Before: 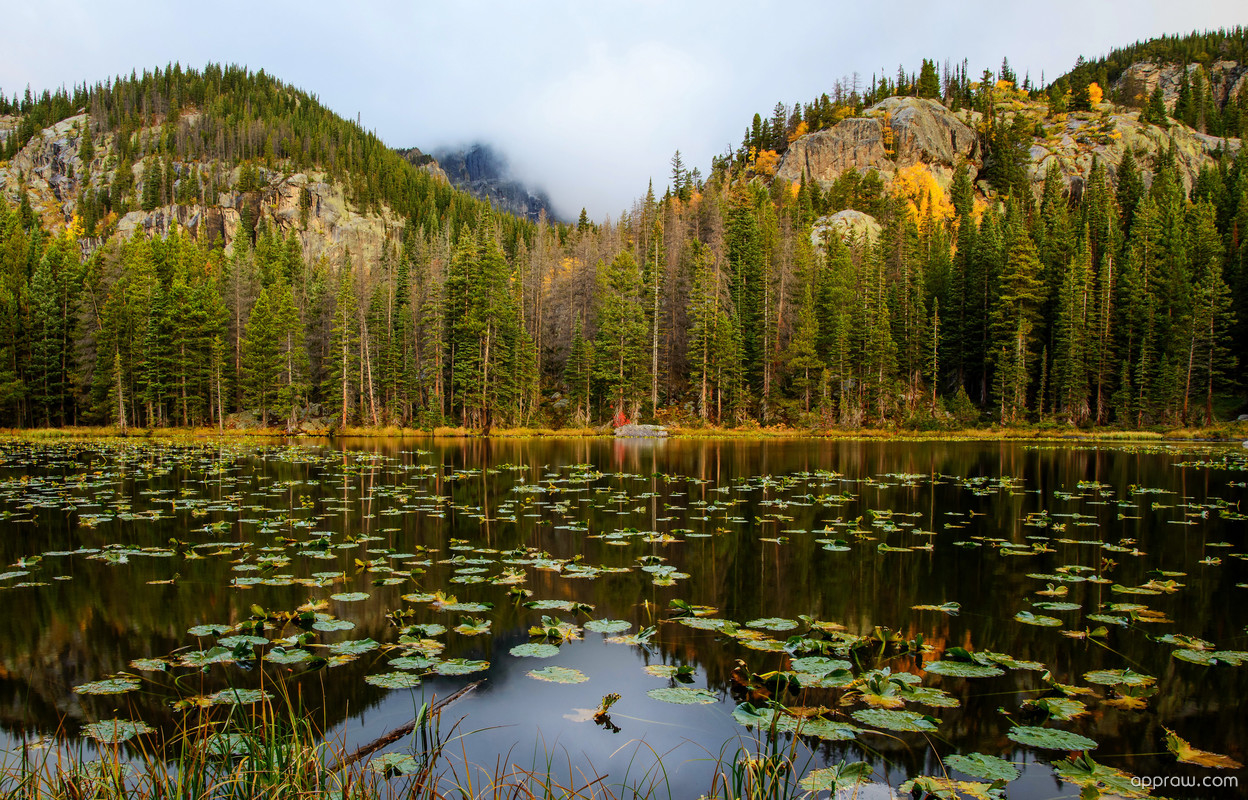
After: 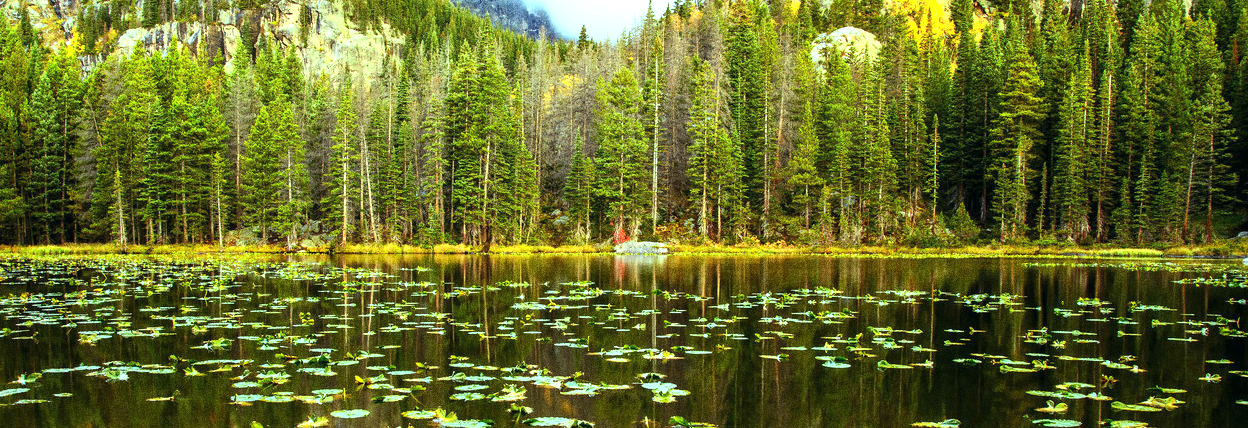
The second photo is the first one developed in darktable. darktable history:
grain: strength 49.07%
crop and rotate: top 23.043%, bottom 23.437%
exposure: black level correction 0, exposure 1.1 EV, compensate highlight preservation false
color balance: mode lift, gamma, gain (sRGB), lift [0.997, 0.979, 1.021, 1.011], gamma [1, 1.084, 0.916, 0.998], gain [1, 0.87, 1.13, 1.101], contrast 4.55%, contrast fulcrum 38.24%, output saturation 104.09%
